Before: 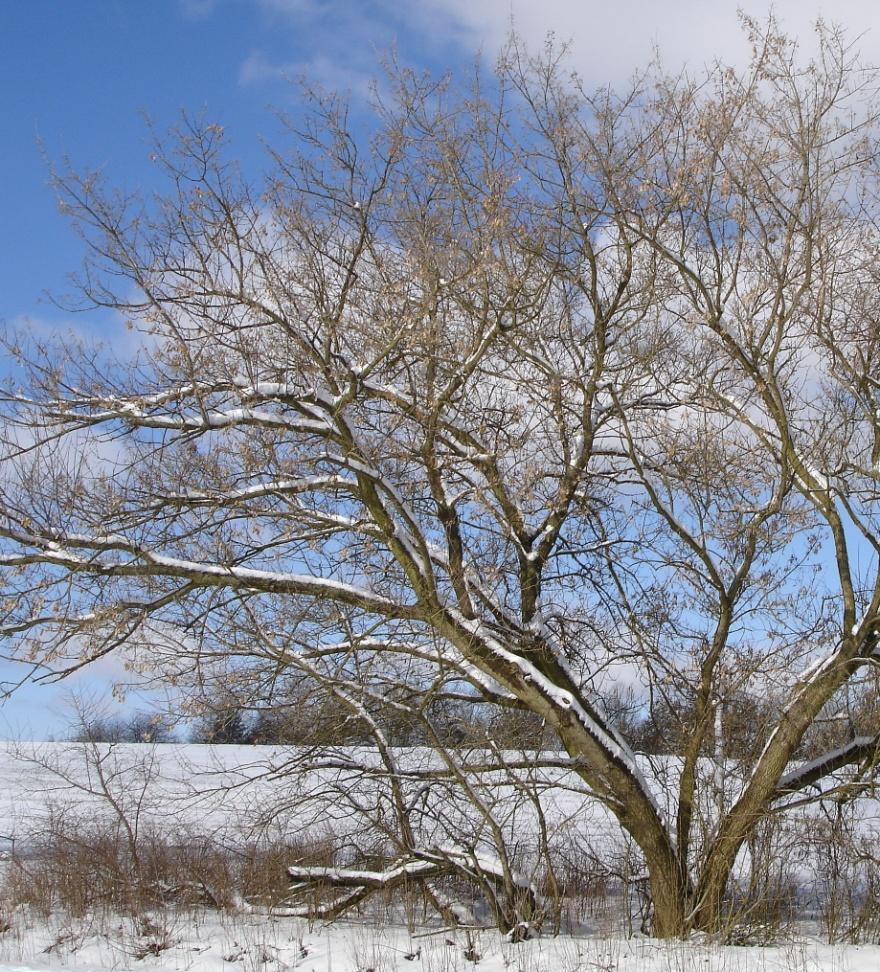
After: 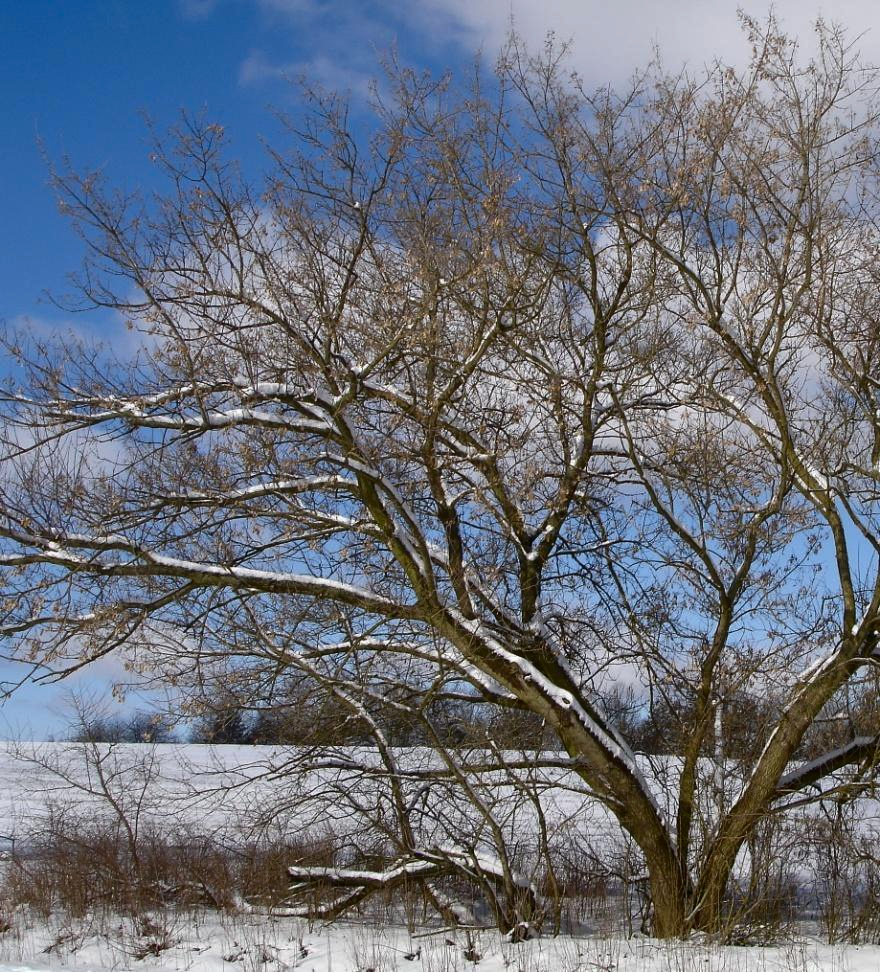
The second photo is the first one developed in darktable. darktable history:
contrast brightness saturation: brightness -0.2, saturation 0.08
